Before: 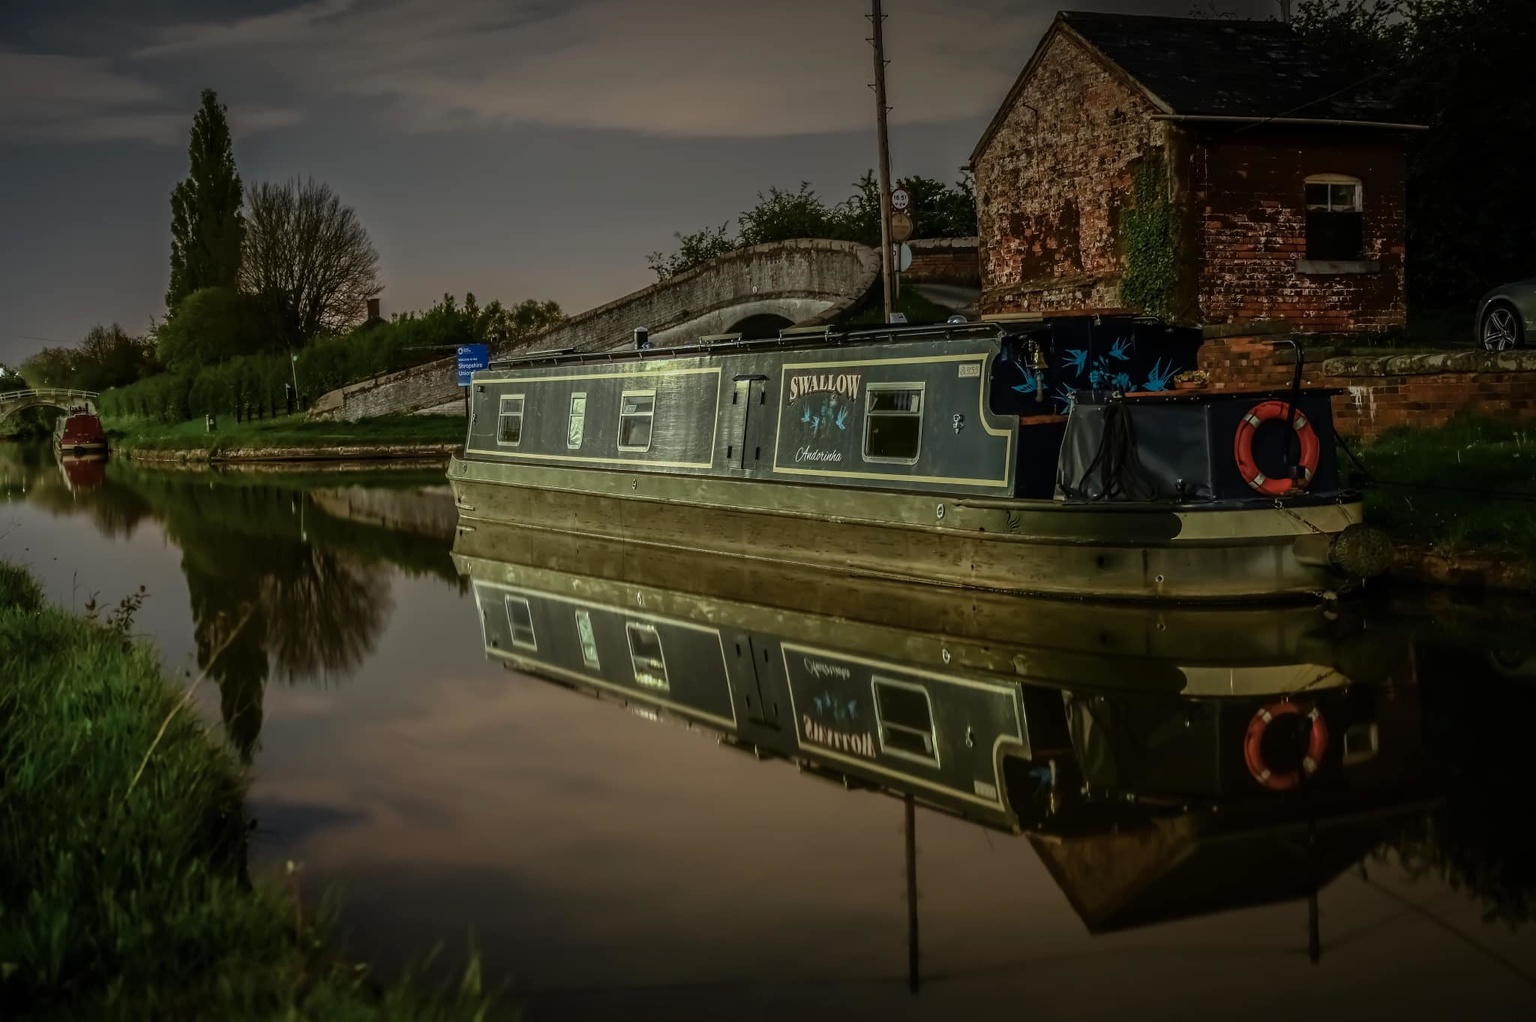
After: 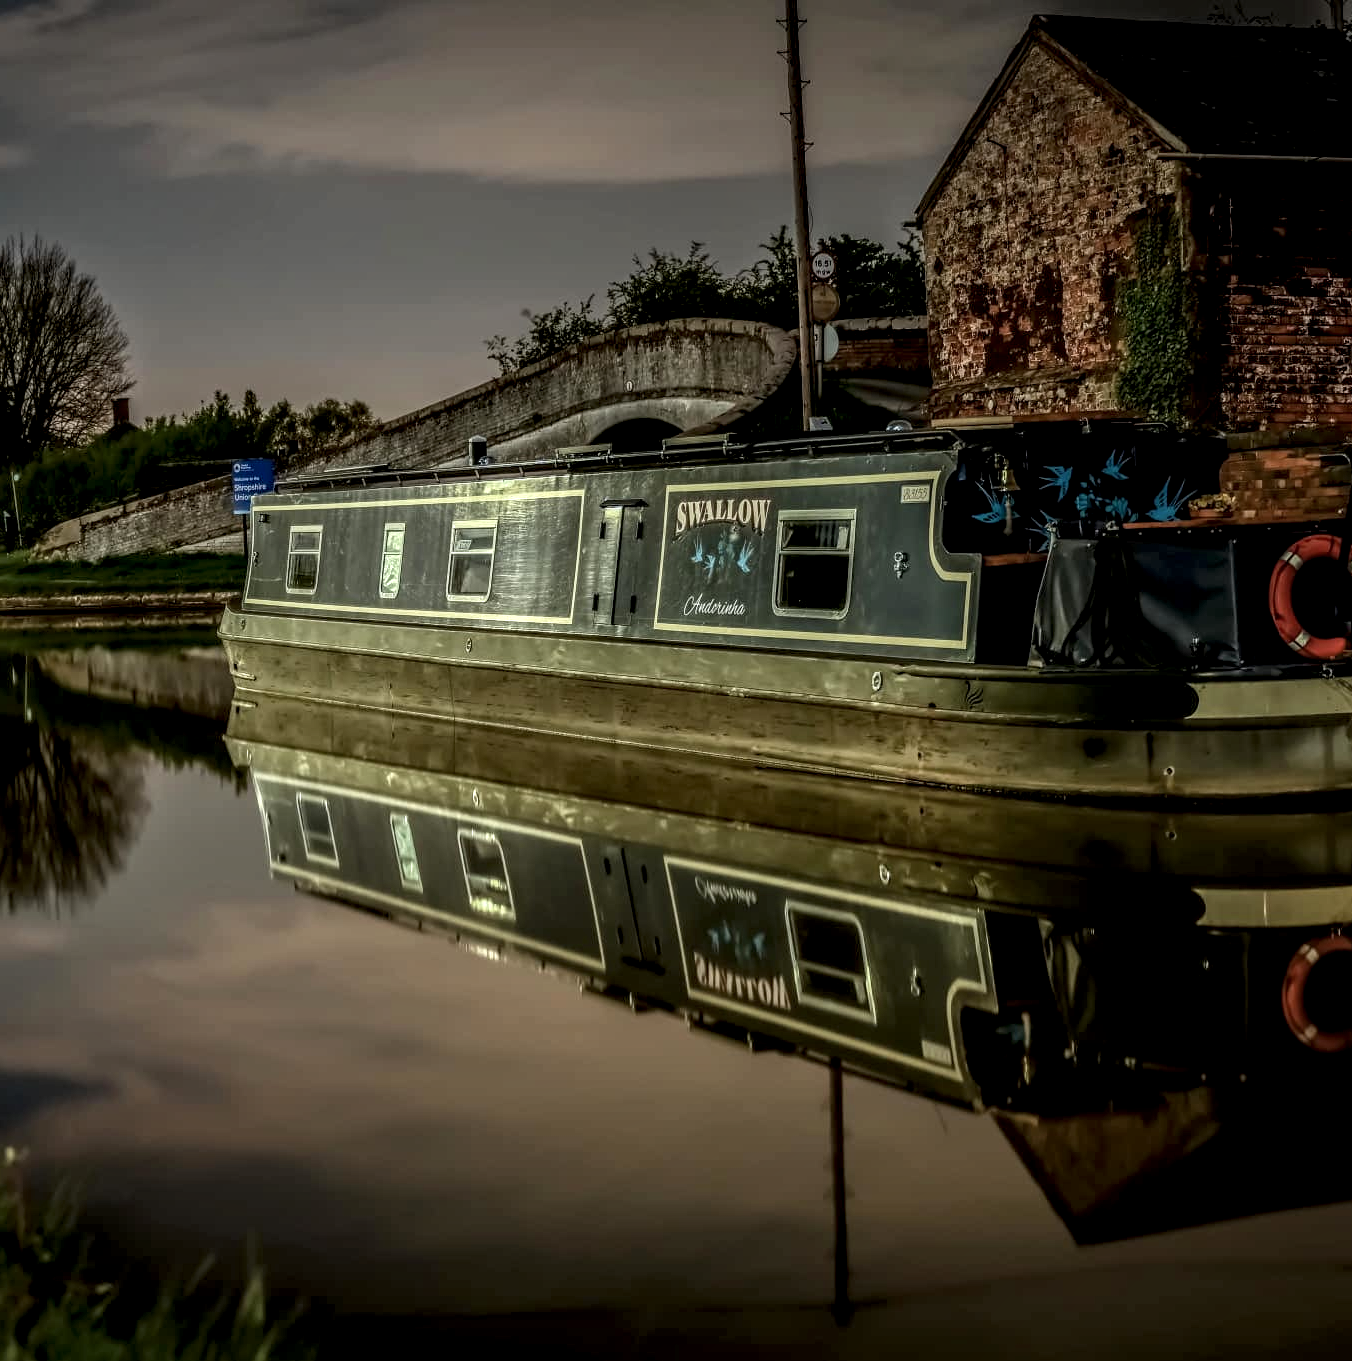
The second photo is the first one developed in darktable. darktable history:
exposure: black level correction 0.001, compensate highlight preservation false
white balance: emerald 1
local contrast: highlights 60%, shadows 60%, detail 160%
crop and rotate: left 18.442%, right 15.508%
